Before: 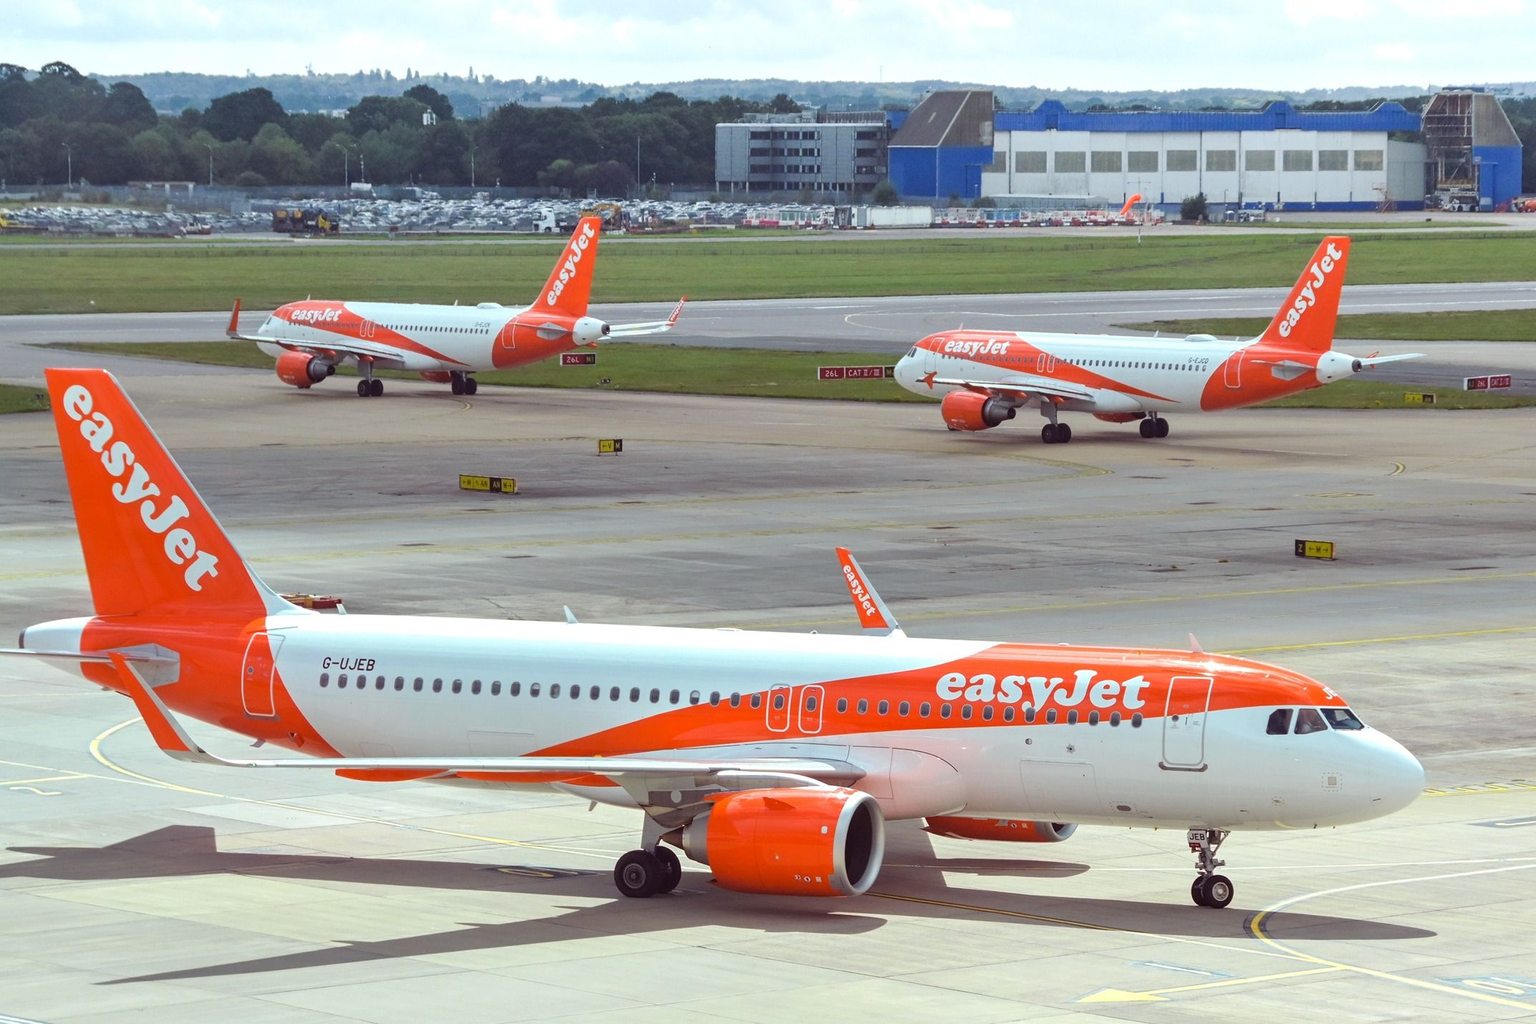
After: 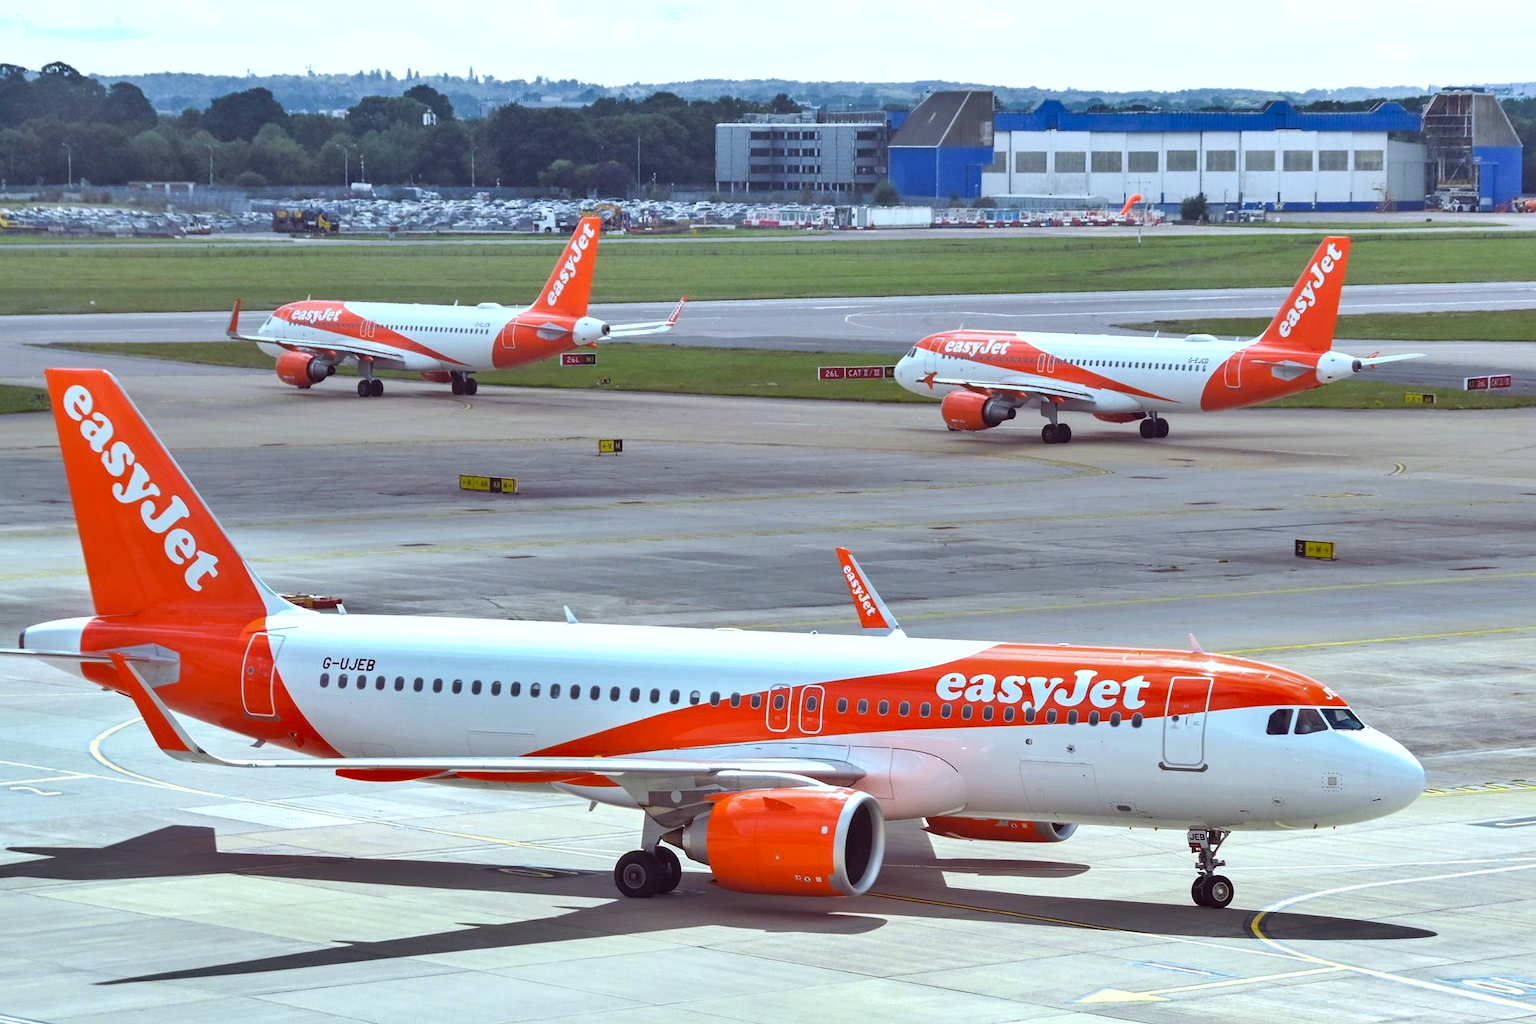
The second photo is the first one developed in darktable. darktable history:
white balance: red 0.954, blue 1.079
levels: levels [0, 0.474, 0.947]
shadows and highlights: low approximation 0.01, soften with gaussian
